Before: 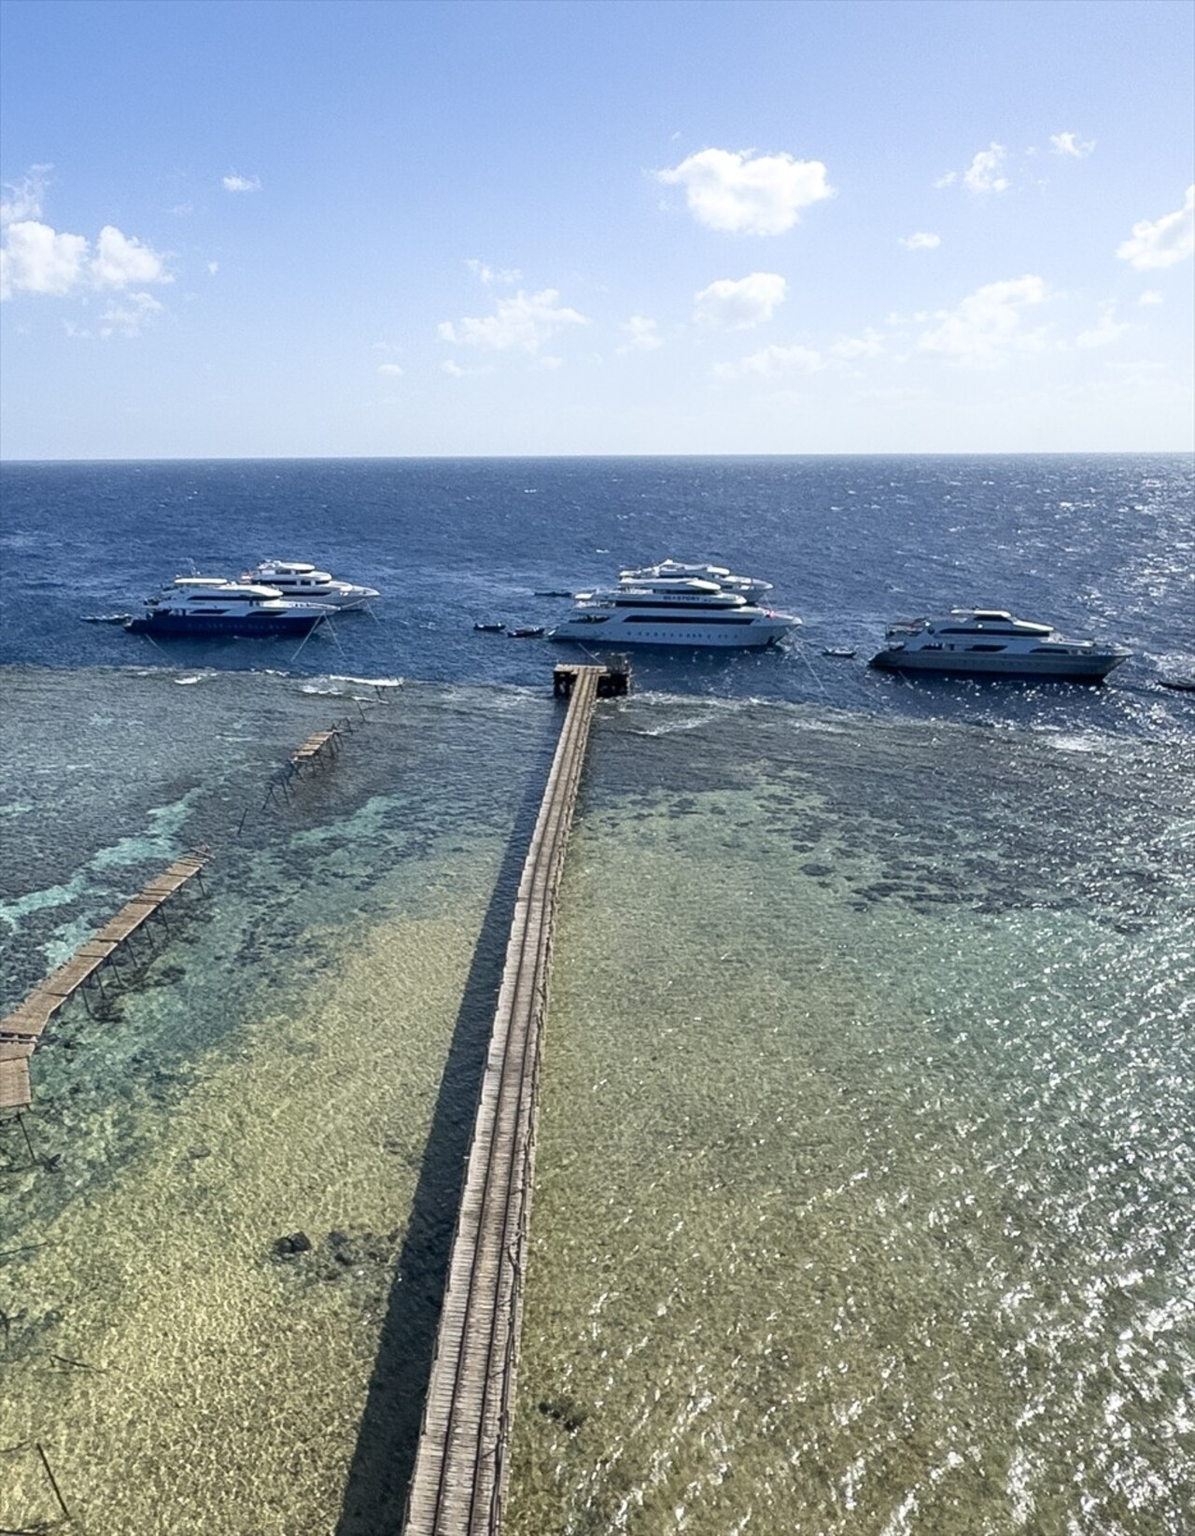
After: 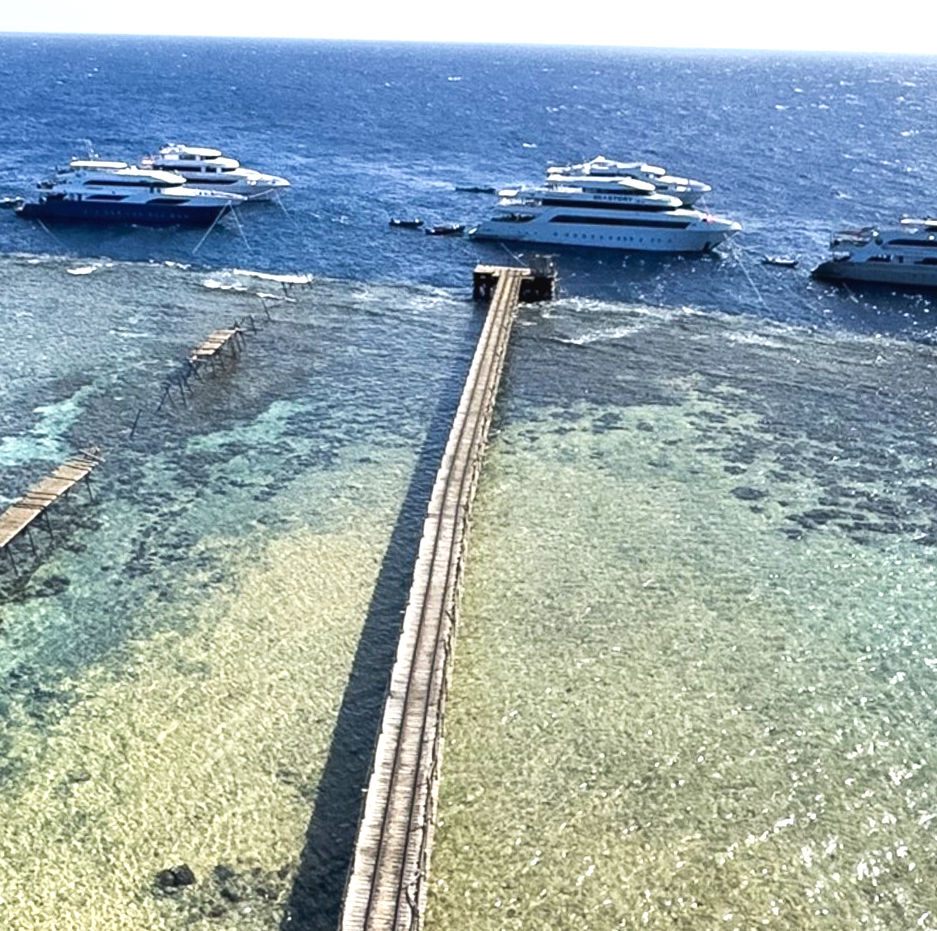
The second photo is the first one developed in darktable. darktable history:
exposure: exposure 0.785 EV, compensate highlight preservation false
tone equalizer: on, module defaults
crop: left 11.123%, top 27.61%, right 18.3%, bottom 17.034%
tone curve: curves: ch0 [(0, 0) (0.003, 0.038) (0.011, 0.035) (0.025, 0.03) (0.044, 0.044) (0.069, 0.062) (0.1, 0.087) (0.136, 0.114) (0.177, 0.15) (0.224, 0.193) (0.277, 0.242) (0.335, 0.299) (0.399, 0.361) (0.468, 0.437) (0.543, 0.521) (0.623, 0.614) (0.709, 0.717) (0.801, 0.817) (0.898, 0.913) (1, 1)], preserve colors none
rotate and perspective: rotation 1.72°, automatic cropping off
